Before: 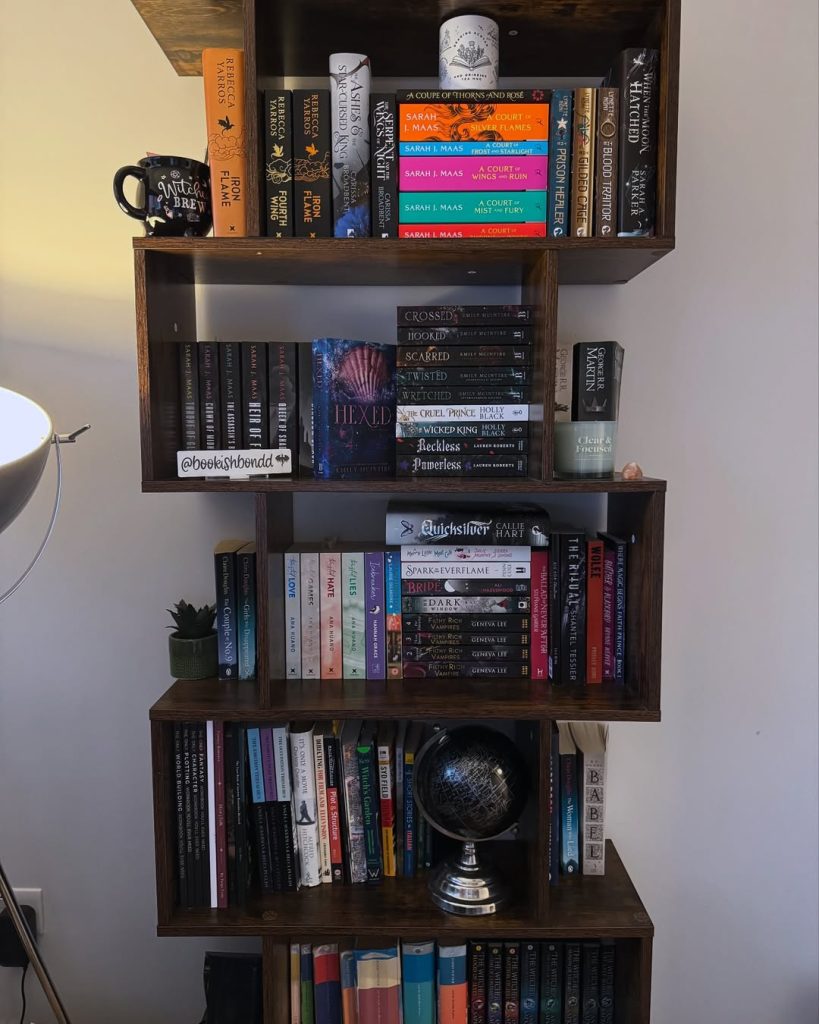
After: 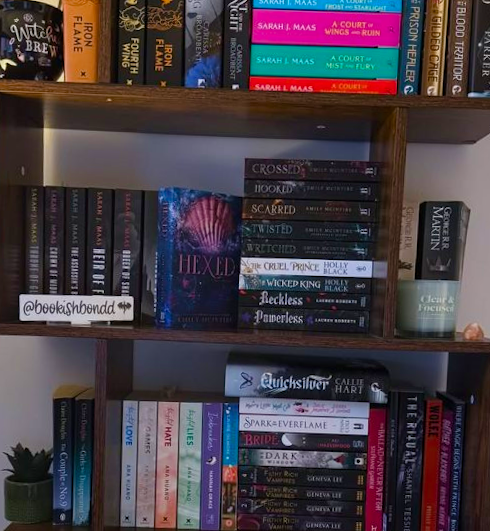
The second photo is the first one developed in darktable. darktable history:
crop: left 20.932%, top 15.471%, right 21.848%, bottom 34.081%
color correction: highlights a* 0.003, highlights b* -0.283
velvia: on, module defaults
rotate and perspective: rotation 2.17°, automatic cropping off
color balance rgb: perceptual saturation grading › global saturation 20%, perceptual saturation grading › highlights -25%, perceptual saturation grading › shadows 25%
